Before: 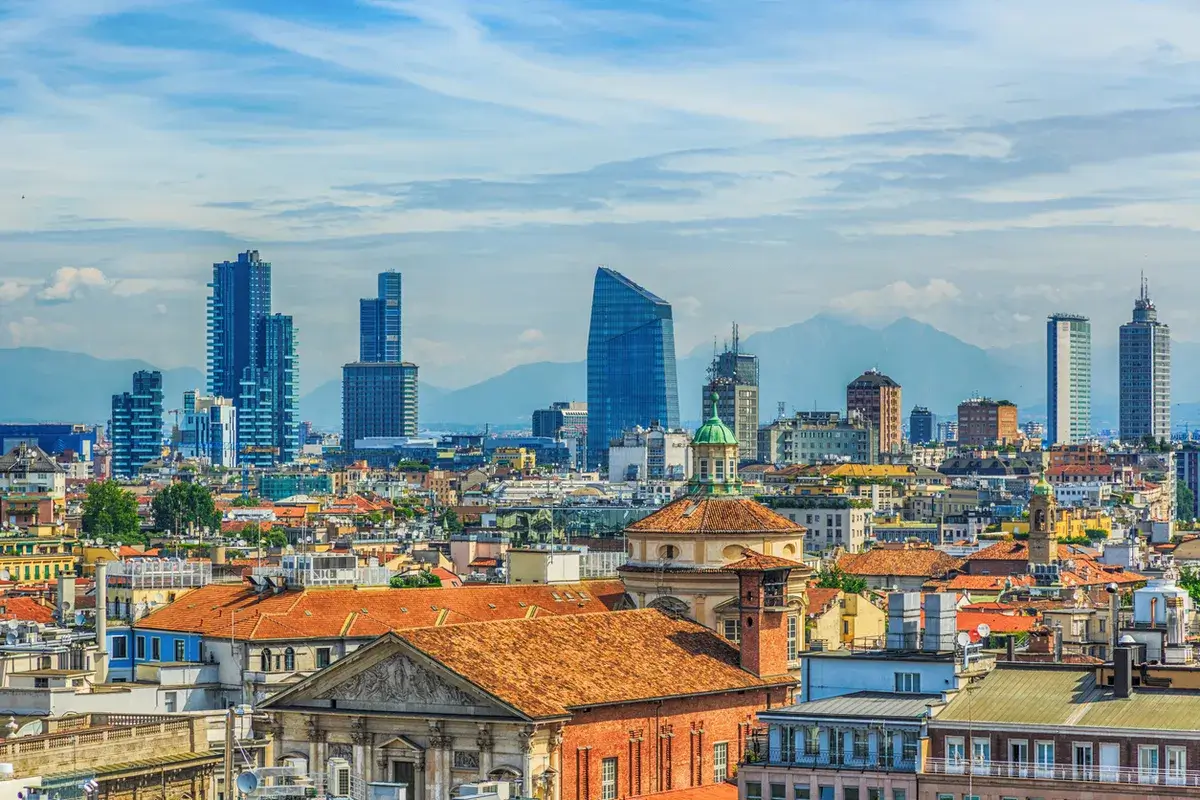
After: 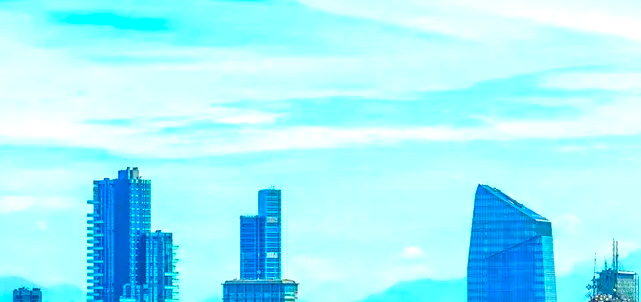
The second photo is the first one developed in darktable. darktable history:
crop: left 10.04%, top 10.487%, right 36.5%, bottom 51.688%
exposure: black level correction 0, exposure 1.199 EV, compensate exposure bias true, compensate highlight preservation false
color correction: highlights a* -7.63, highlights b* 1.15, shadows a* -3.15, saturation 1.44
